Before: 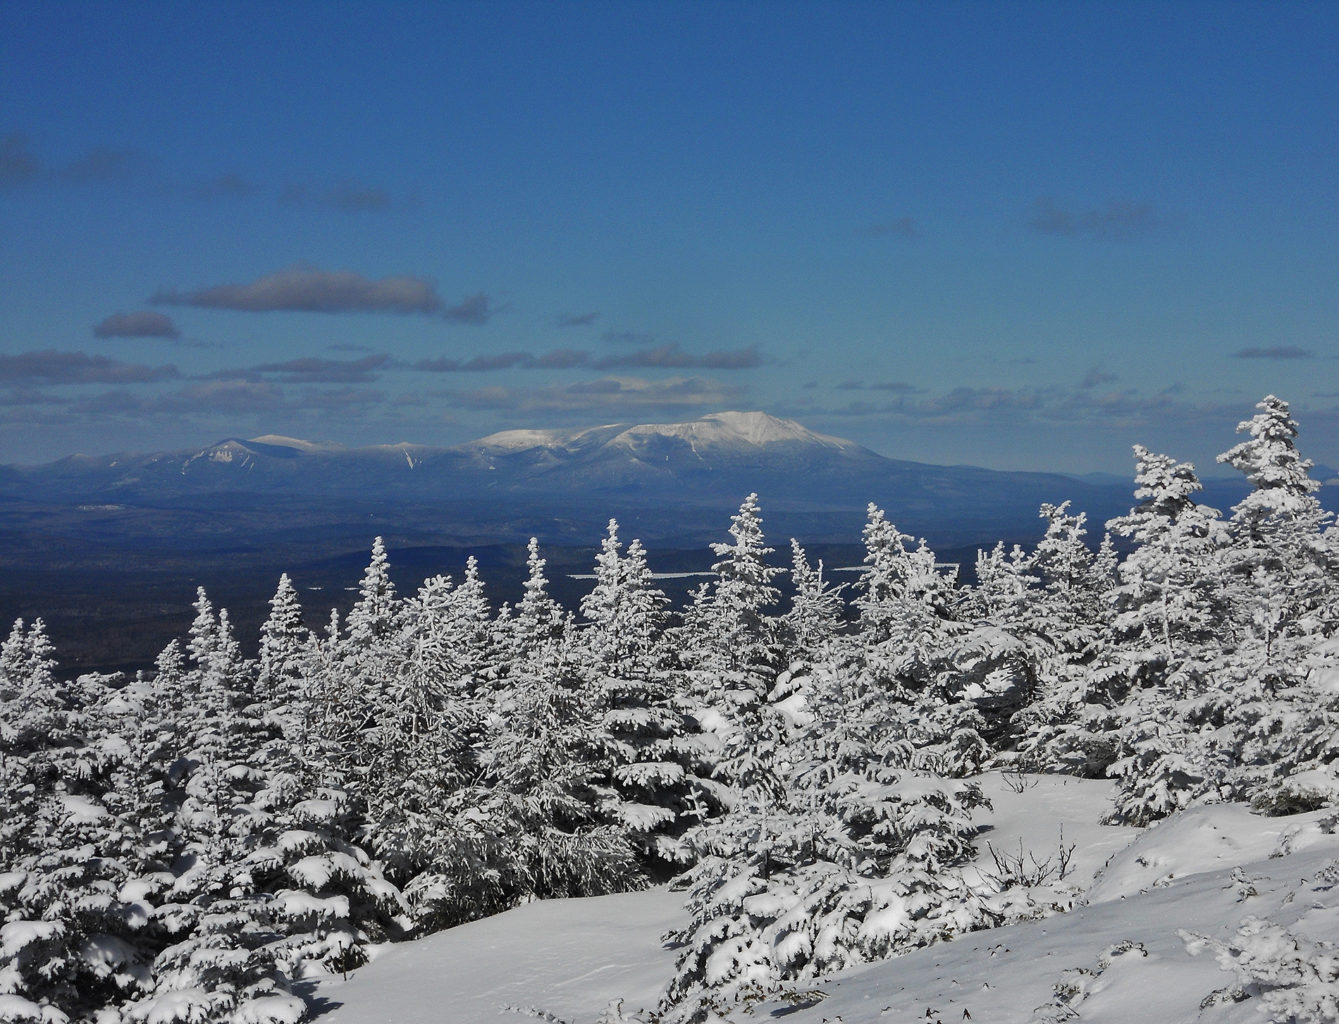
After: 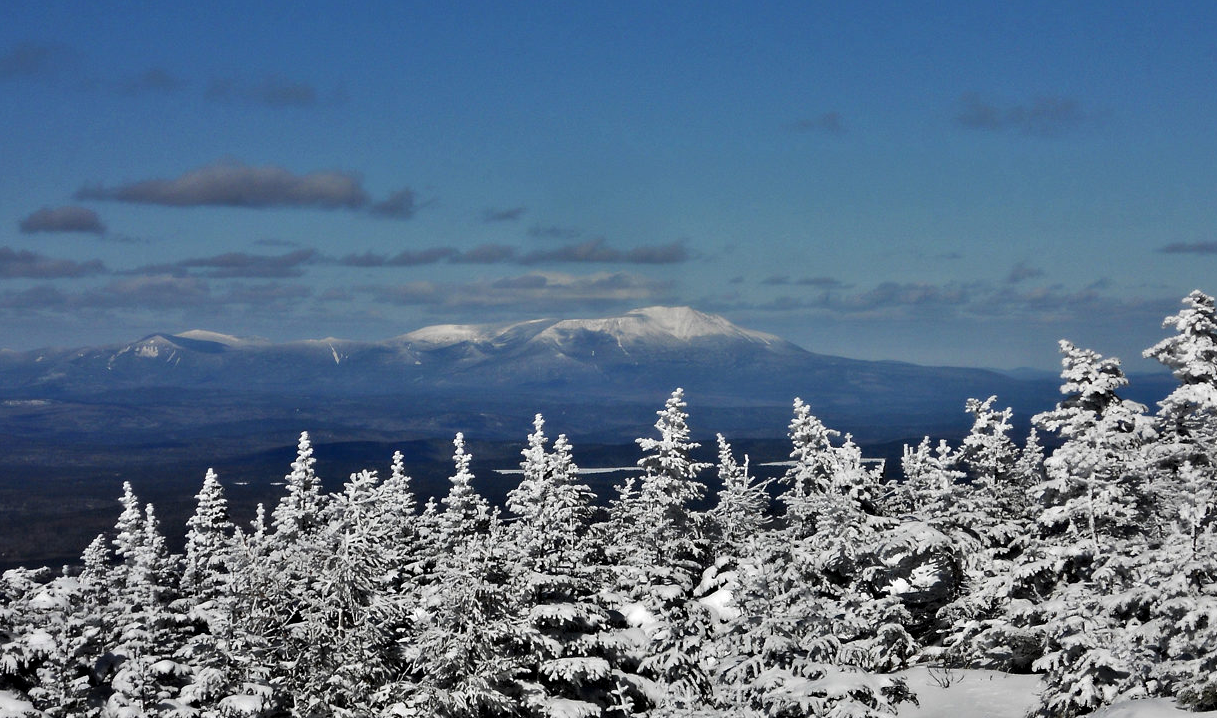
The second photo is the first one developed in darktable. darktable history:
crop: left 5.529%, top 10.346%, right 3.526%, bottom 19.447%
contrast equalizer: y [[0.513, 0.565, 0.608, 0.562, 0.512, 0.5], [0.5 ×6], [0.5, 0.5, 0.5, 0.528, 0.598, 0.658], [0 ×6], [0 ×6]]
